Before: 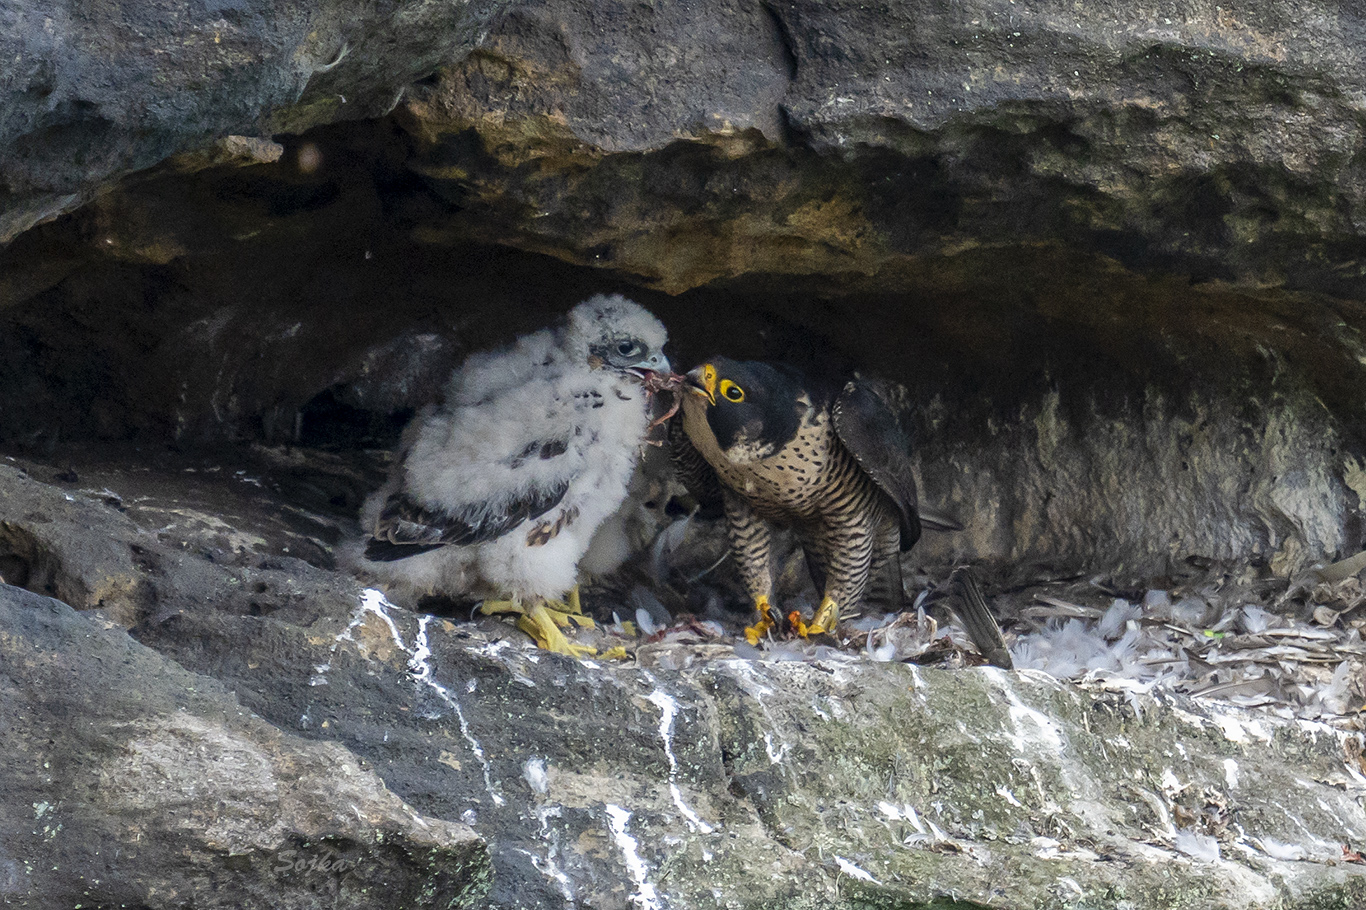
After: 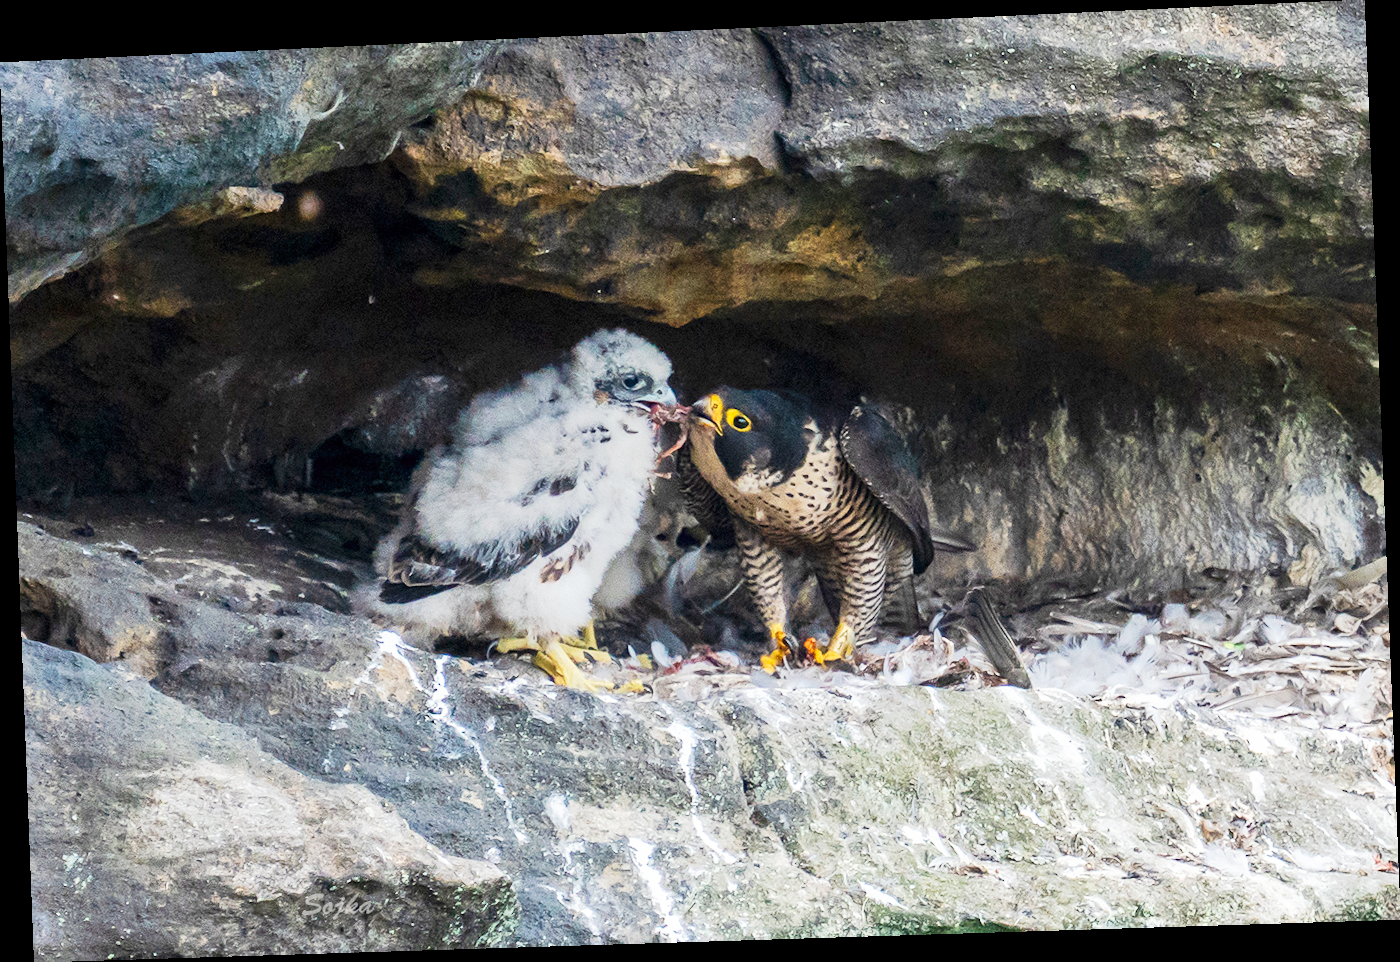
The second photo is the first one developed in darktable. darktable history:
rotate and perspective: rotation -2.22°, lens shift (horizontal) -0.022, automatic cropping off
tone curve: curves: ch0 [(0, 0) (0.003, 0.015) (0.011, 0.025) (0.025, 0.056) (0.044, 0.104) (0.069, 0.139) (0.1, 0.181) (0.136, 0.226) (0.177, 0.28) (0.224, 0.346) (0.277, 0.42) (0.335, 0.505) (0.399, 0.594) (0.468, 0.699) (0.543, 0.776) (0.623, 0.848) (0.709, 0.893) (0.801, 0.93) (0.898, 0.97) (1, 1)], preserve colors none
